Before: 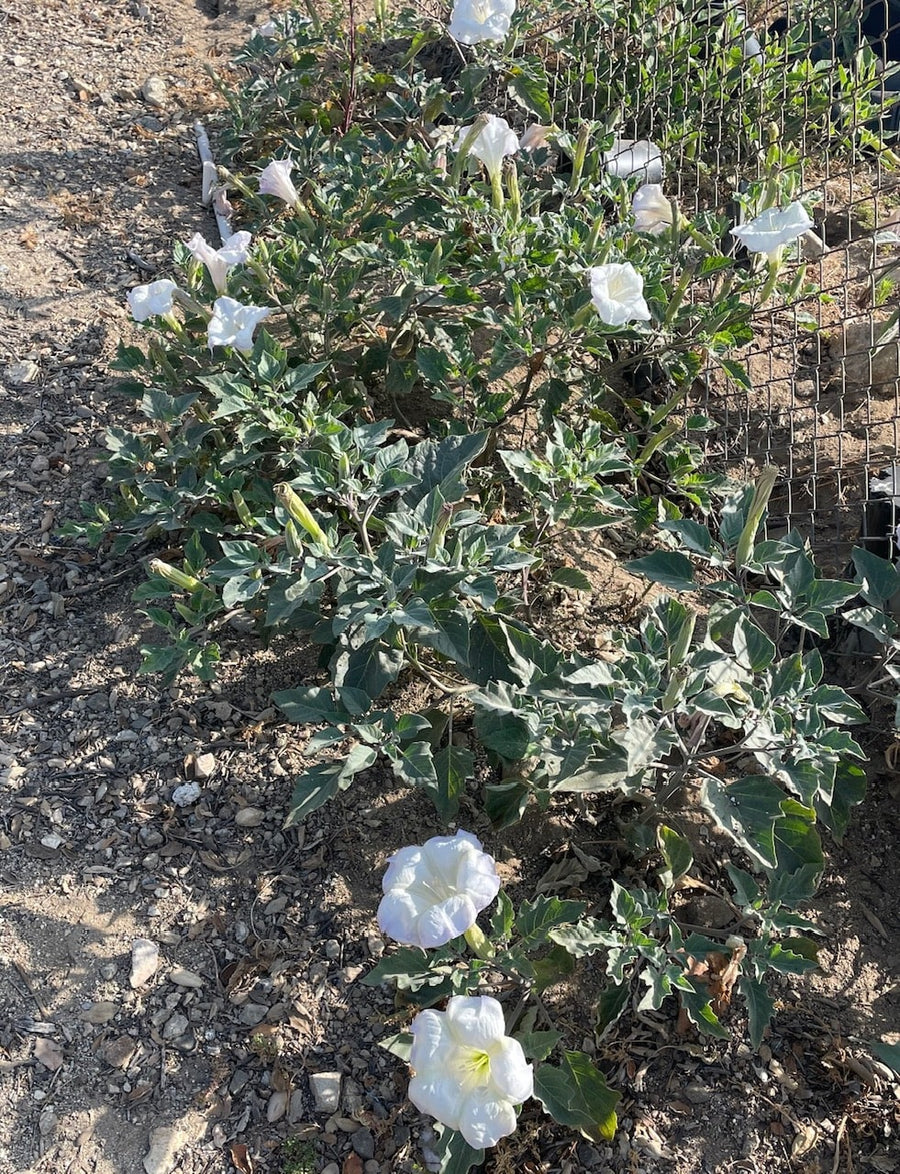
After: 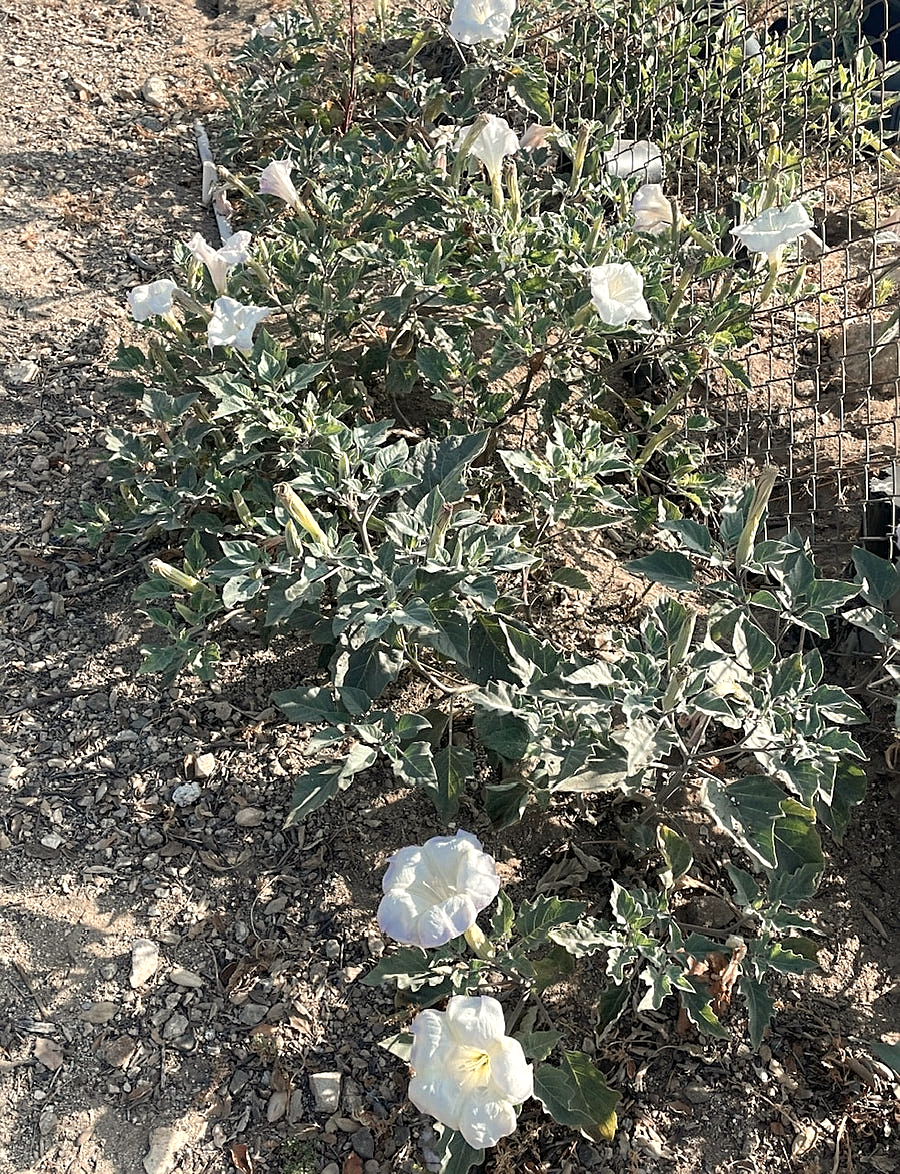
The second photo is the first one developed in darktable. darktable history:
color zones: curves: ch0 [(0, 0.473) (0.001, 0.473) (0.226, 0.548) (0.4, 0.589) (0.525, 0.54) (0.728, 0.403) (0.999, 0.473) (1, 0.473)]; ch1 [(0, 0.619) (0.001, 0.619) (0.234, 0.388) (0.4, 0.372) (0.528, 0.422) (0.732, 0.53) (0.999, 0.619) (1, 0.619)]; ch2 [(0, 0.547) (0.001, 0.547) (0.226, 0.45) (0.4, 0.525) (0.525, 0.585) (0.8, 0.511) (0.999, 0.547) (1, 0.547)]
sharpen: on, module defaults
white balance: red 1.029, blue 0.92
exposure: exposure 0.078 EV, compensate highlight preservation false
